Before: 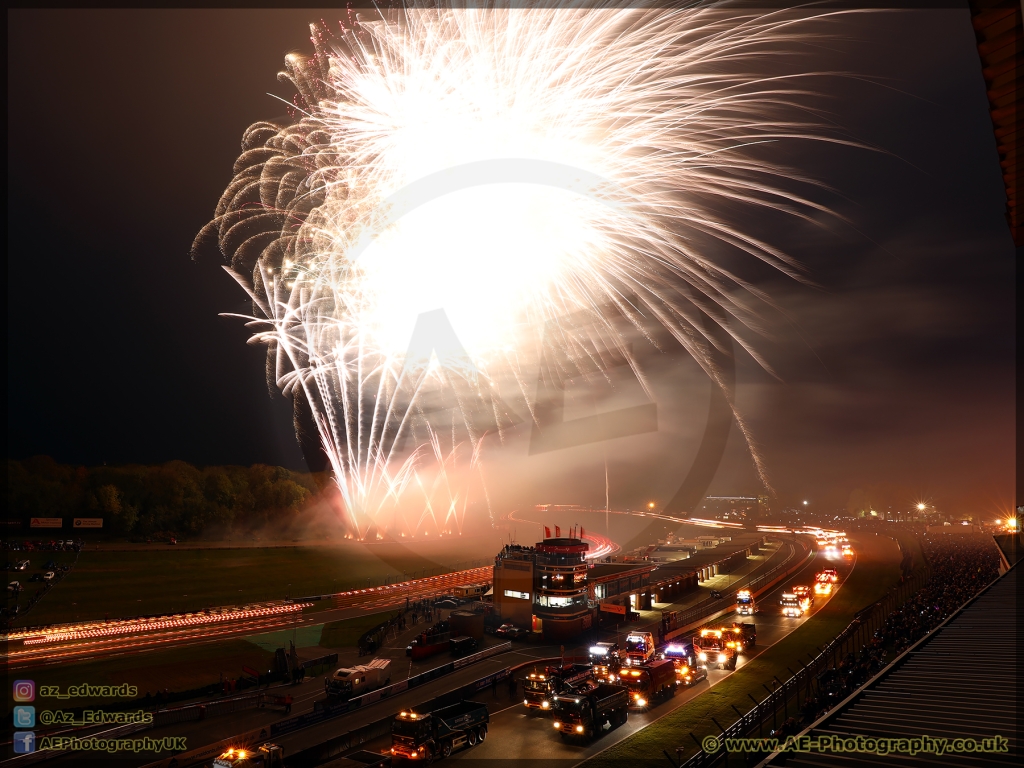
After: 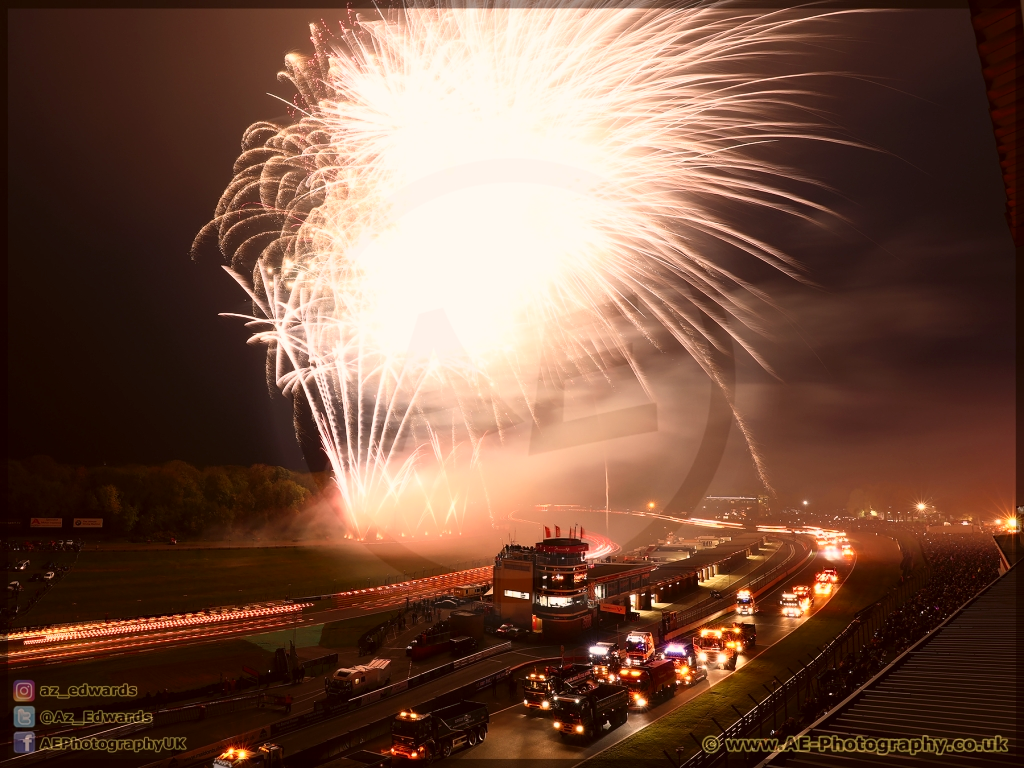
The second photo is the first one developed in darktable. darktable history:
color correction: highlights a* 10.24, highlights b* 9.73, shadows a* 8.08, shadows b* 7.75, saturation 0.802
contrast brightness saturation: contrast 0.198, brightness 0.161, saturation 0.225
